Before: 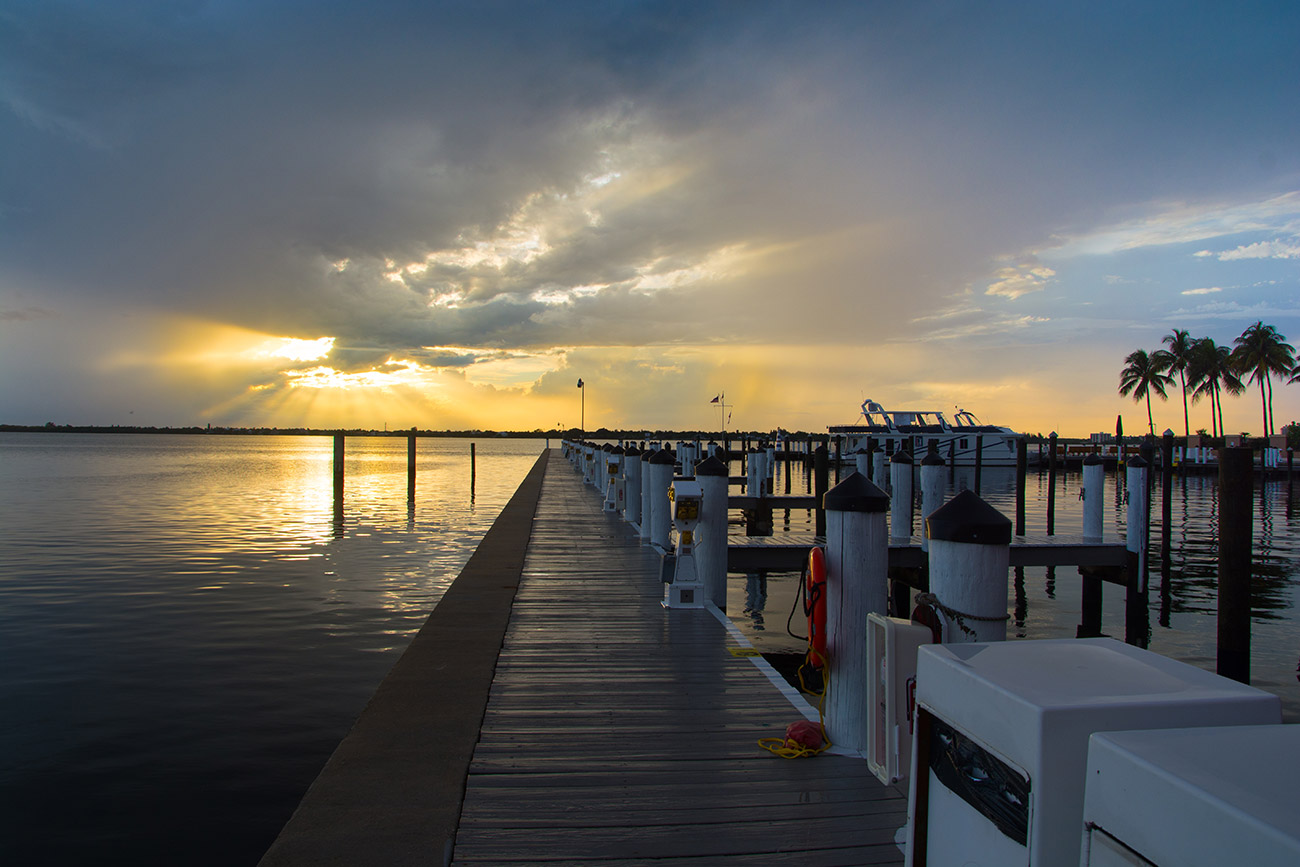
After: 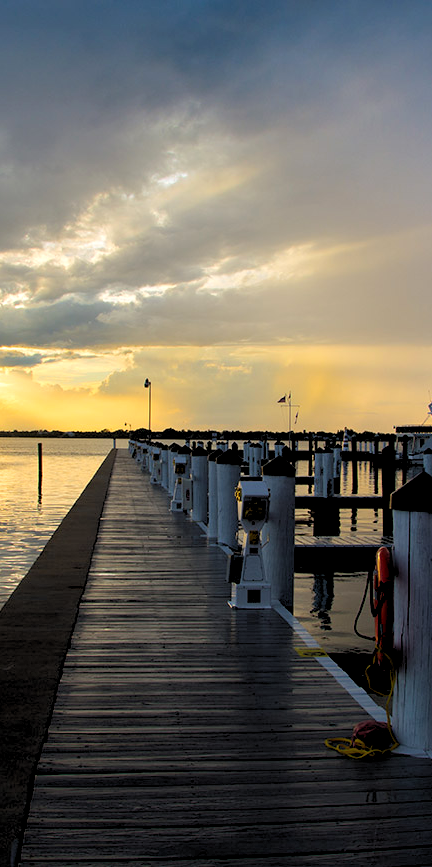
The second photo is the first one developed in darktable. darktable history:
crop: left 33.36%, right 33.36%
rgb levels: levels [[0.013, 0.434, 0.89], [0, 0.5, 1], [0, 0.5, 1]]
